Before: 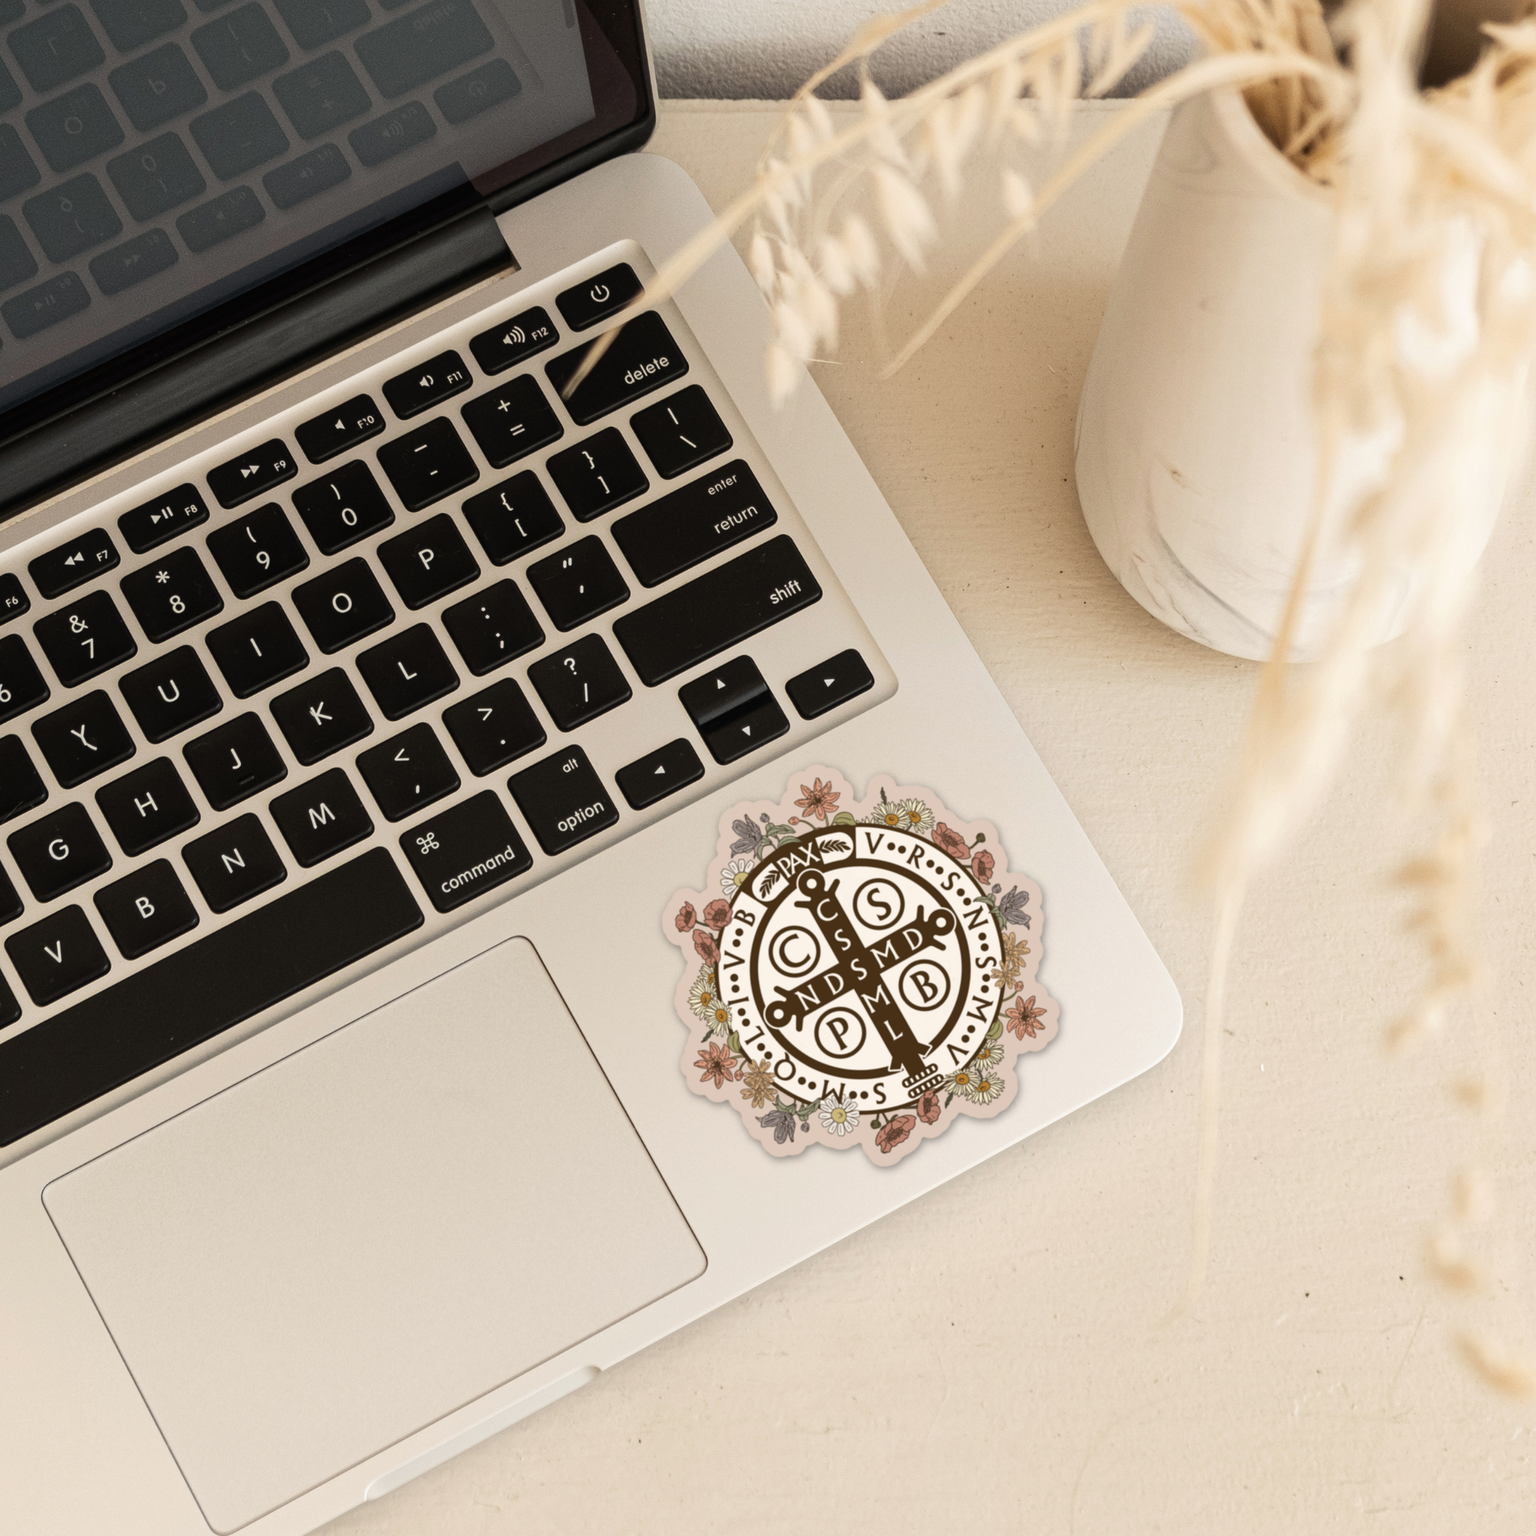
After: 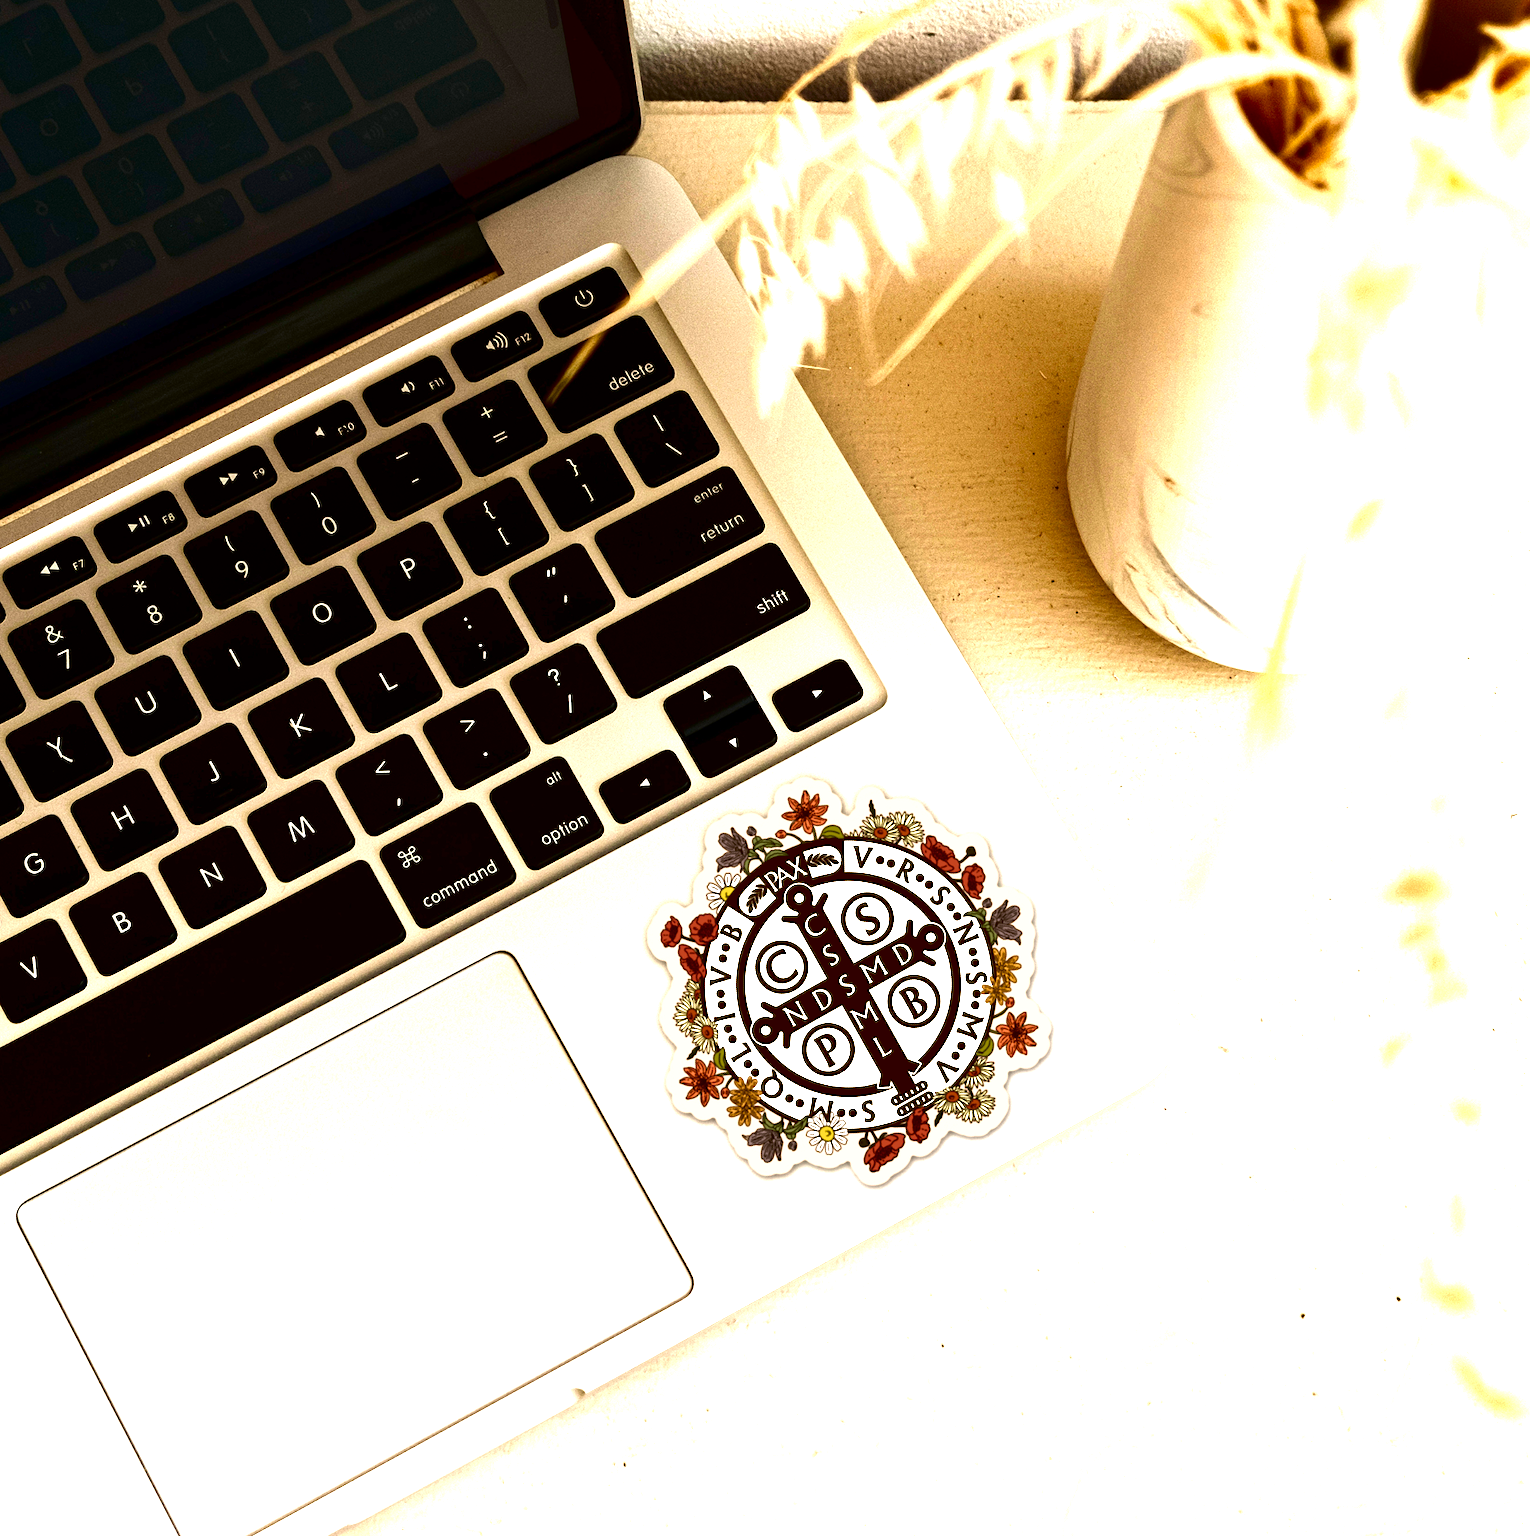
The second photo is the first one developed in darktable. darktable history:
contrast brightness saturation: brightness -0.999, saturation 0.983
crop: left 1.668%, right 0.278%, bottom 1.593%
exposure: black level correction -0.001, exposure 0.902 EV, compensate exposure bias true, compensate highlight preservation false
